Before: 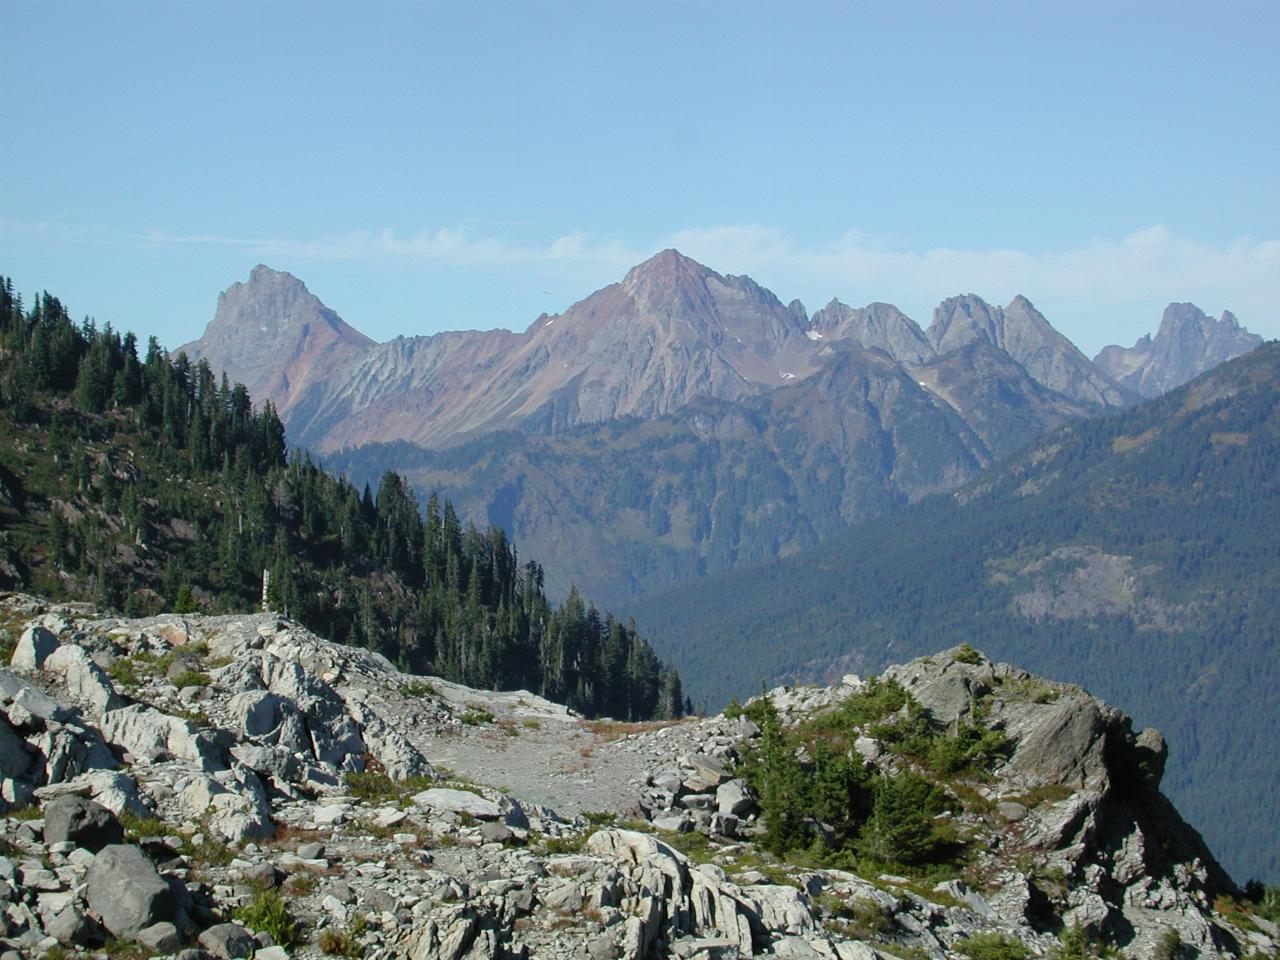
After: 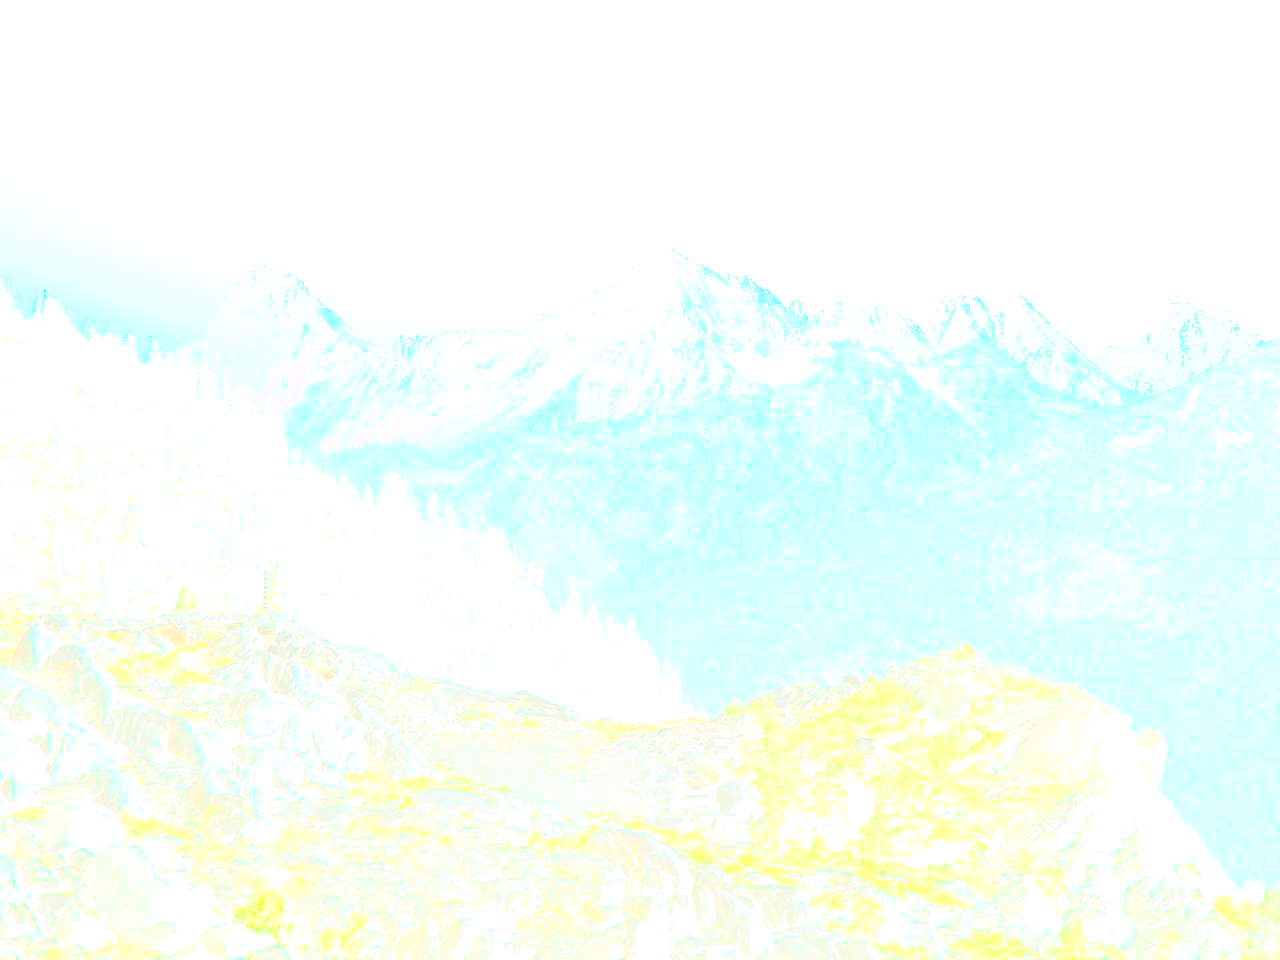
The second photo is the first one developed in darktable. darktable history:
shadows and highlights: shadows 43.71, white point adjustment -1.46, soften with gaussian
contrast brightness saturation: saturation 0.13
exposure: black level correction 0, exposure 2.088 EV, compensate exposure bias true, compensate highlight preservation false
bloom: size 70%, threshold 25%, strength 70%
